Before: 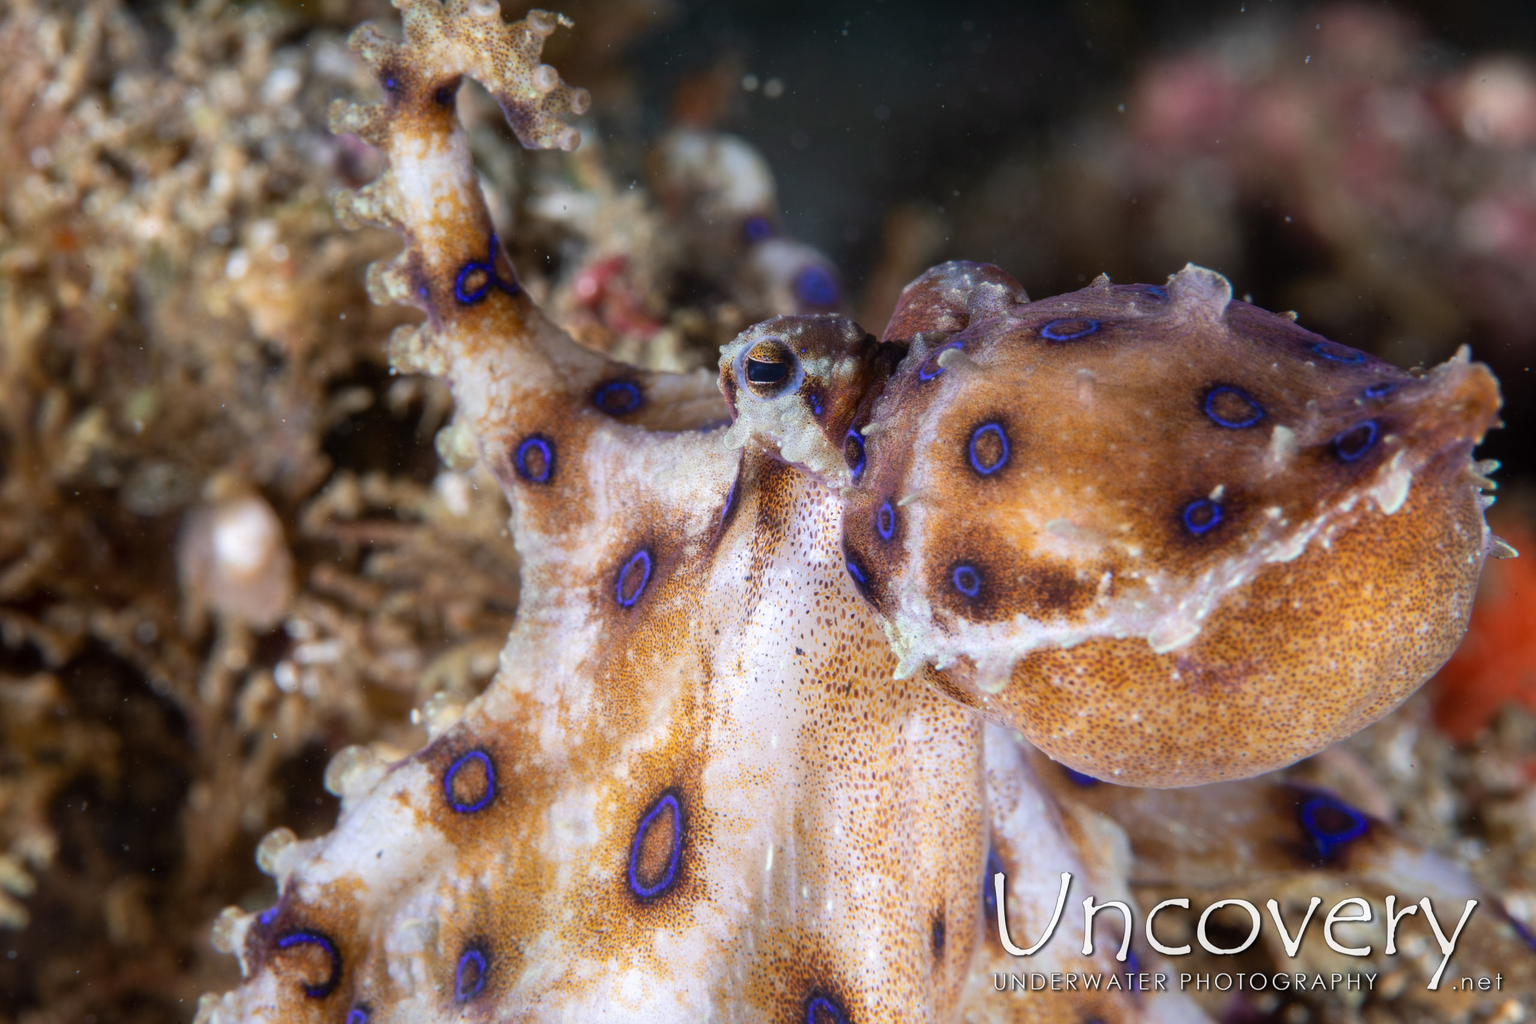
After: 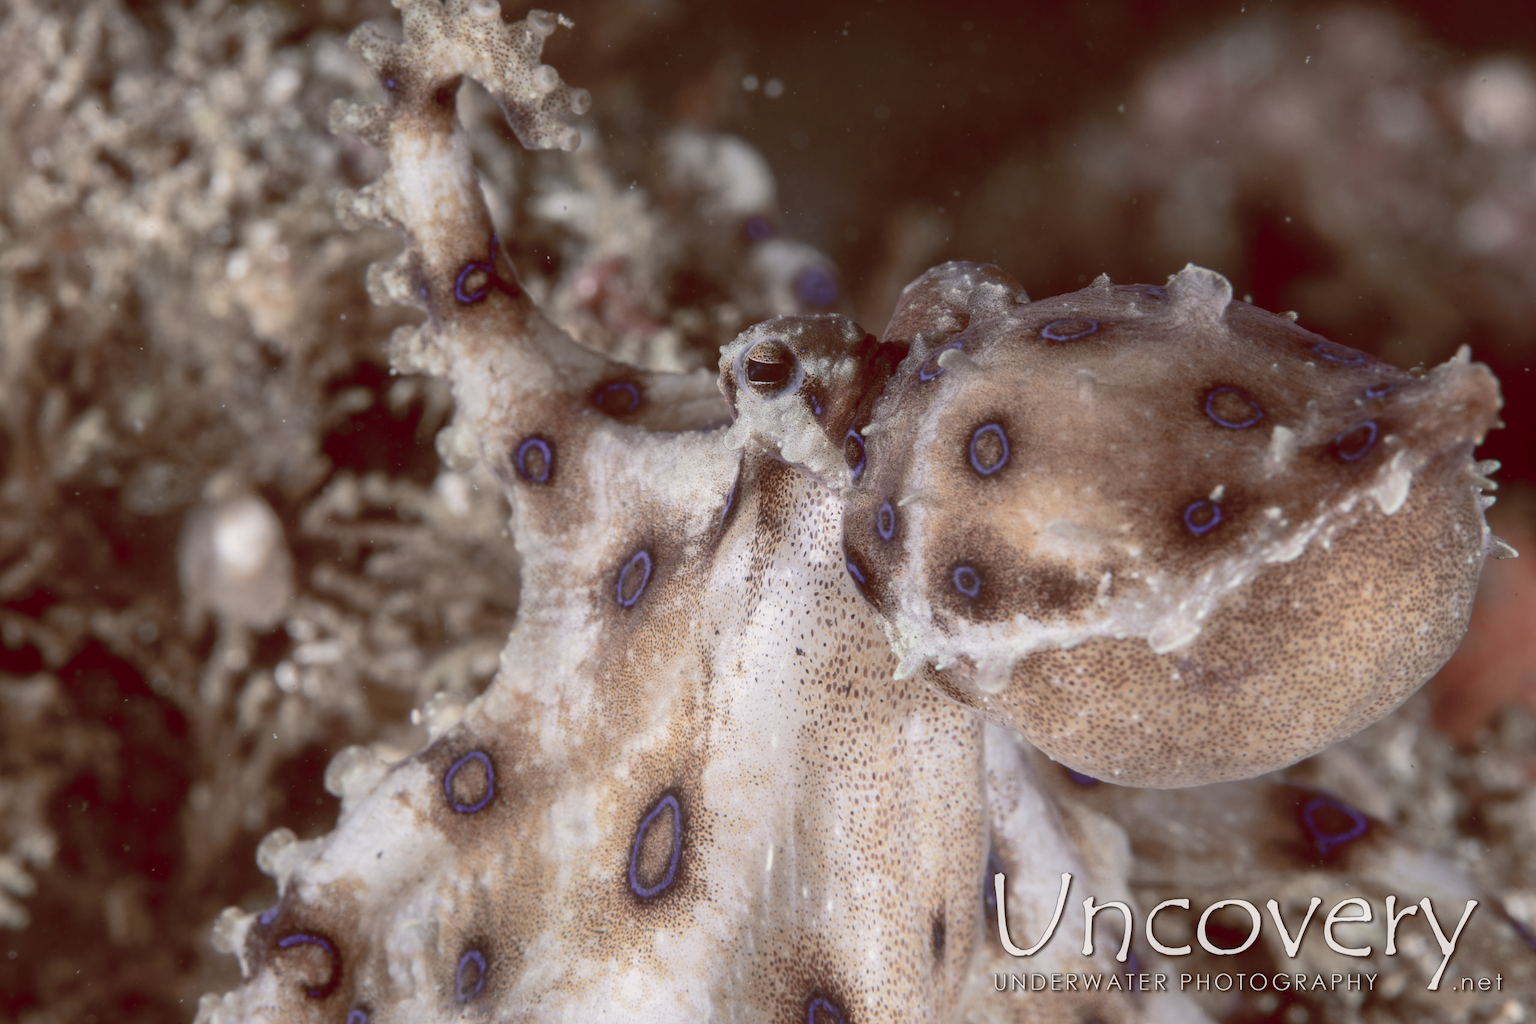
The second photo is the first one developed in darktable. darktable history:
color balance rgb: shadows lift › luminance 1%, shadows lift › chroma 0.2%, shadows lift › hue 20°, power › luminance 1%, power › chroma 0.4%, power › hue 34°, highlights gain › luminance 0.8%, highlights gain › chroma 0.4%, highlights gain › hue 44°, global offset › chroma 0.4%, global offset › hue 34°, white fulcrum 0.08 EV, linear chroma grading › shadows -7%, linear chroma grading › highlights -7%, linear chroma grading › global chroma -10%, linear chroma grading › mid-tones -8%, perceptual saturation grading › global saturation -28%, perceptual saturation grading › highlights -20%, perceptual saturation grading › mid-tones -24%, perceptual saturation grading › shadows -24%, perceptual brilliance grading › global brilliance -1%, perceptual brilliance grading › highlights -1%, perceptual brilliance grading › mid-tones -1%, perceptual brilliance grading › shadows -1%, global vibrance -17%, contrast -6%
